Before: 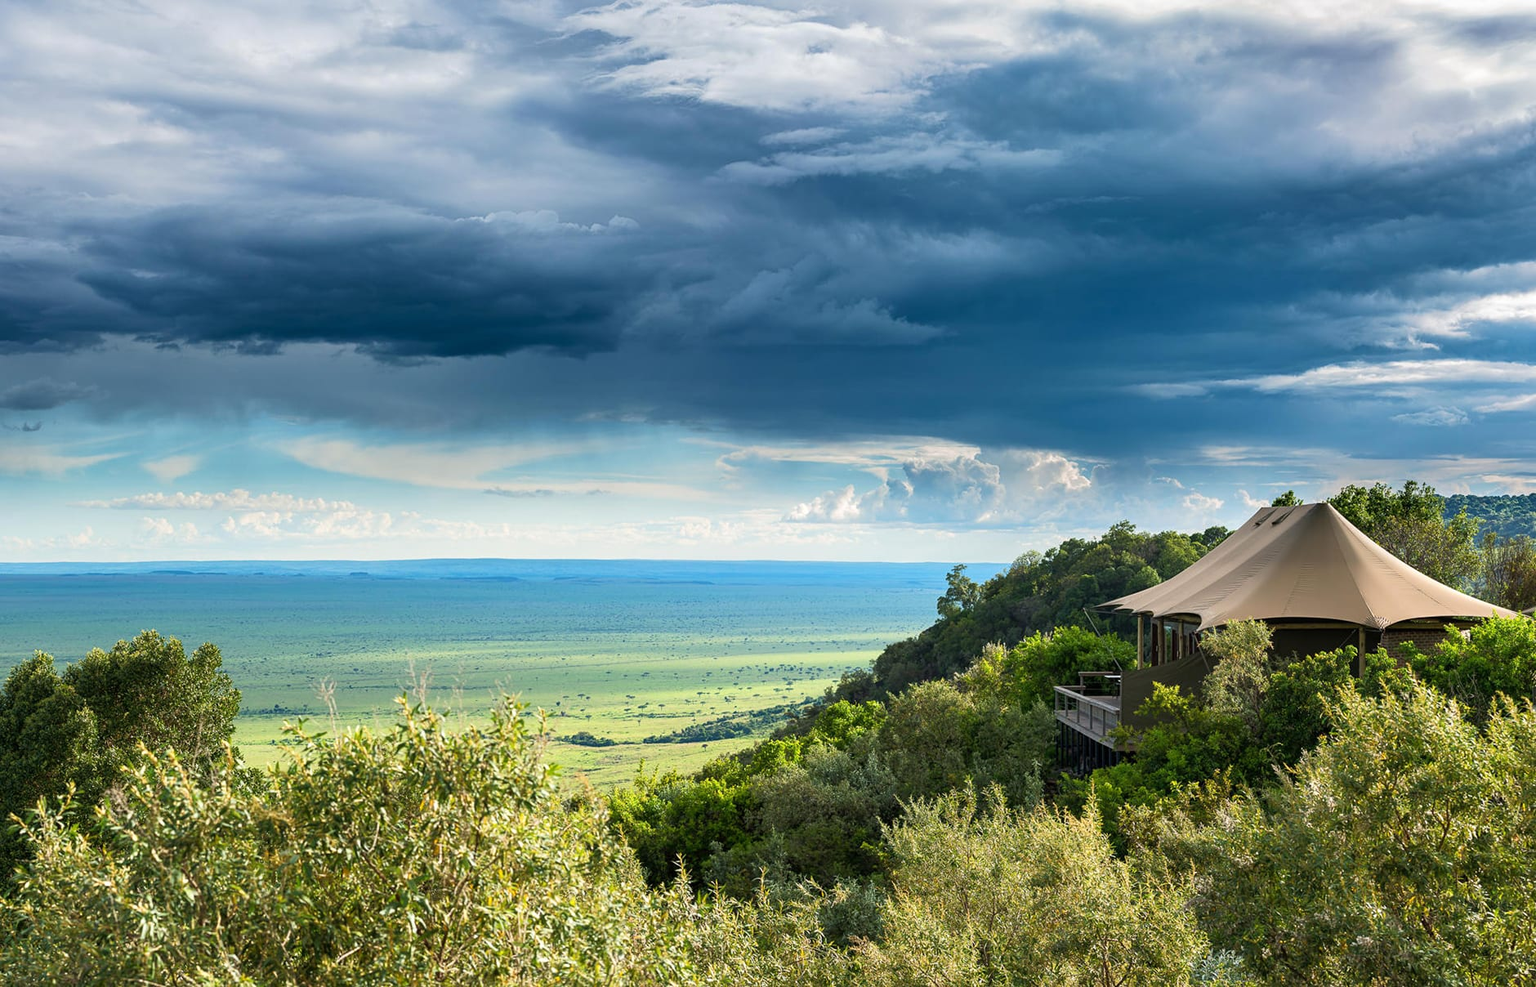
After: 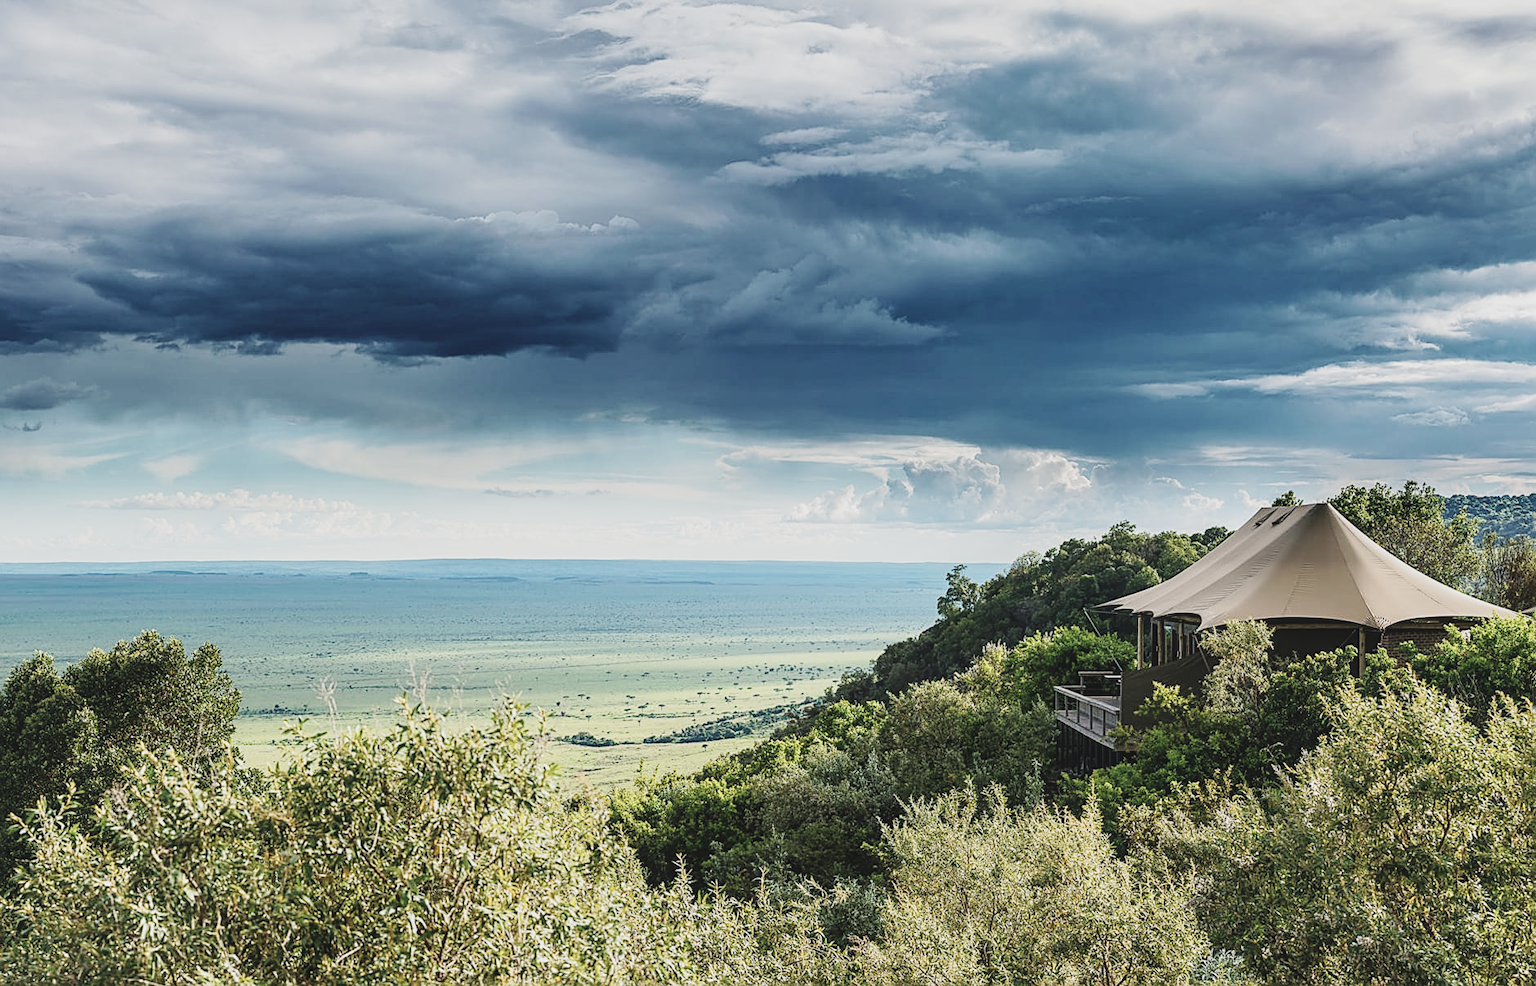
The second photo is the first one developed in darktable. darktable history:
sharpen: on, module defaults
local contrast: highlights 91%, shadows 83%
base curve: curves: ch0 [(0, 0) (0.036, 0.025) (0.121, 0.166) (0.206, 0.329) (0.605, 0.79) (1, 1)], preserve colors none
contrast brightness saturation: contrast -0.245, saturation -0.441
